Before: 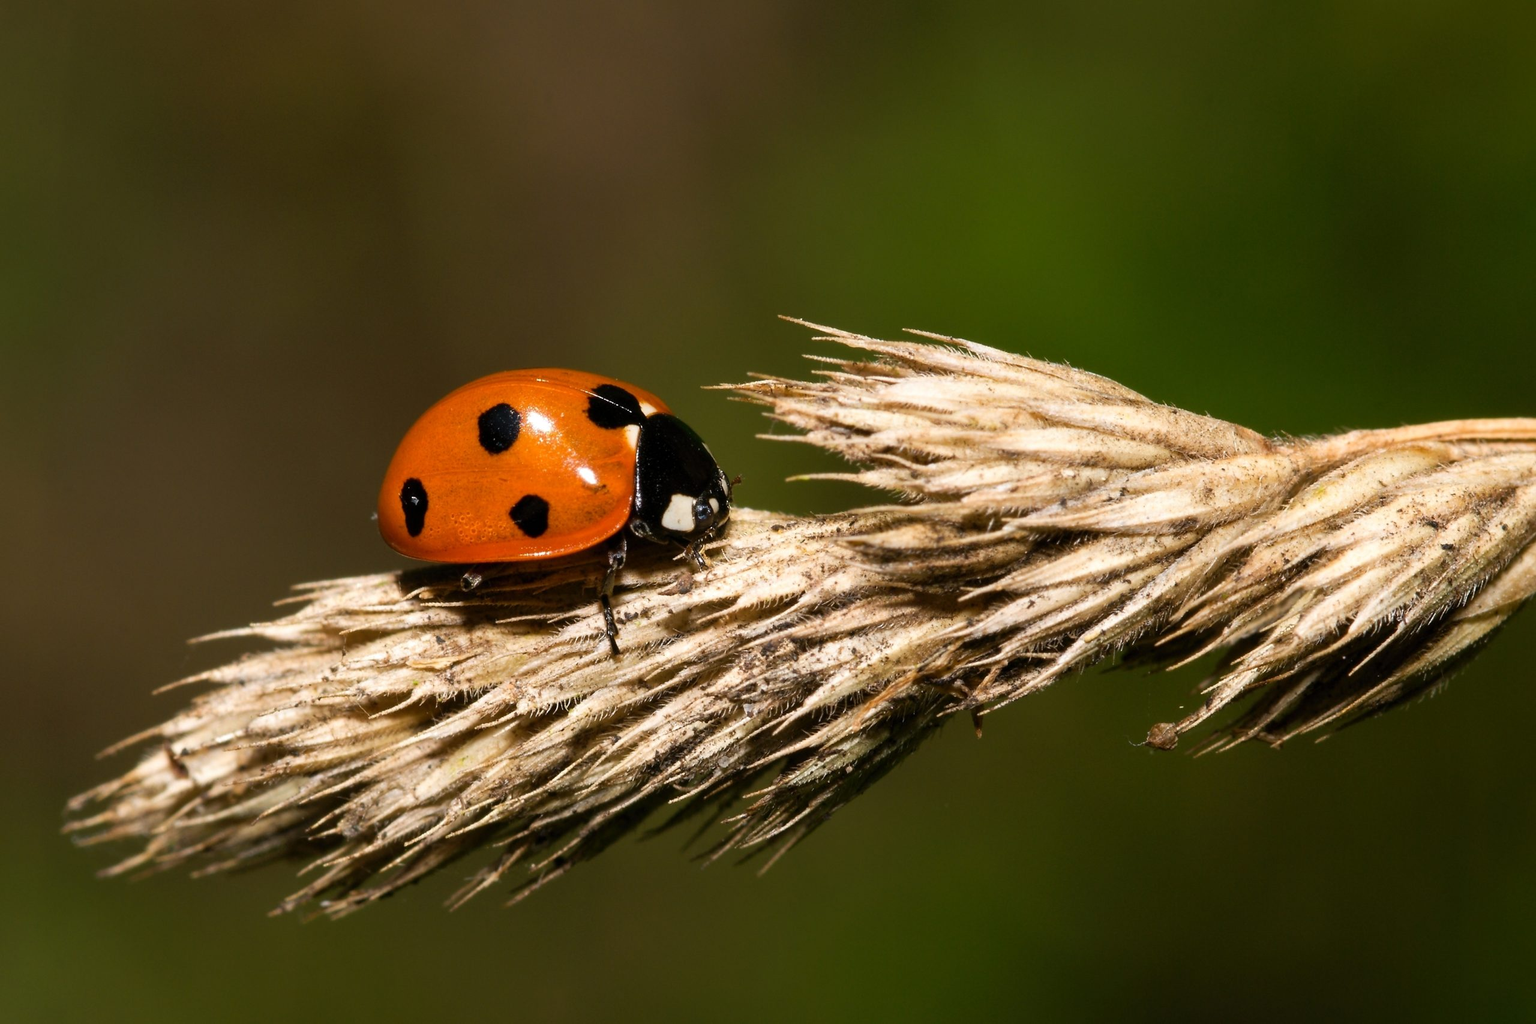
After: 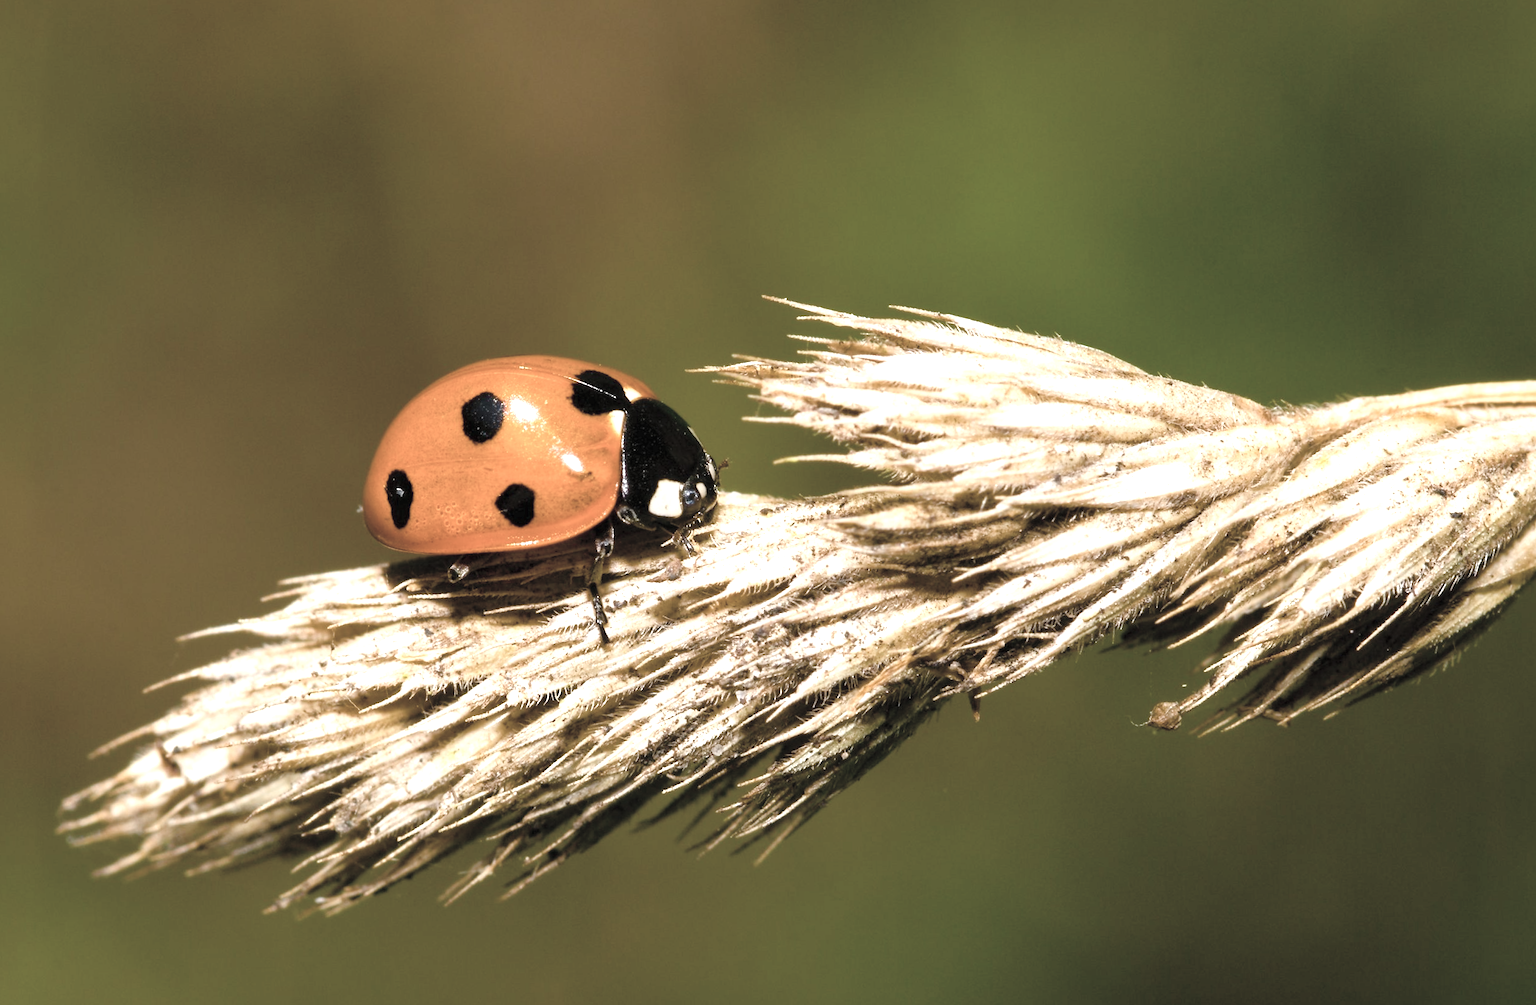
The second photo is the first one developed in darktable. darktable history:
color balance rgb: linear chroma grading › shadows -2.2%, linear chroma grading › highlights -15%, linear chroma grading › global chroma -10%, linear chroma grading › mid-tones -10%, perceptual saturation grading › global saturation 45%, perceptual saturation grading › highlights -50%, perceptual saturation grading › shadows 30%, perceptual brilliance grading › global brilliance 18%, global vibrance 45%
contrast brightness saturation: brightness 0.18, saturation -0.5
exposure: black level correction 0, exposure 0.2 EV, compensate exposure bias true, compensate highlight preservation false
rotate and perspective: rotation -1.32°, lens shift (horizontal) -0.031, crop left 0.015, crop right 0.985, crop top 0.047, crop bottom 0.982
